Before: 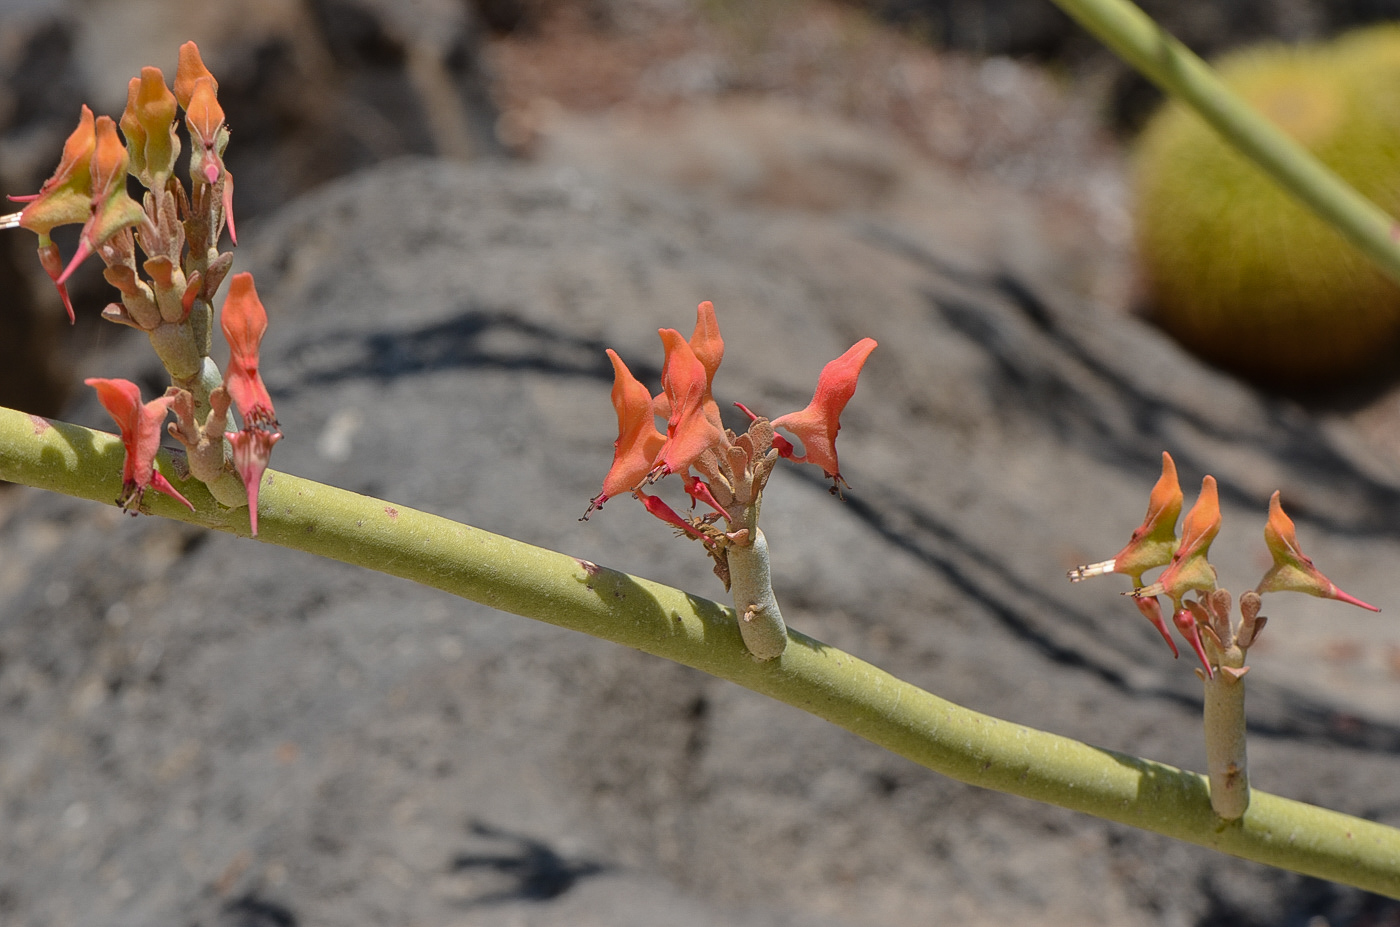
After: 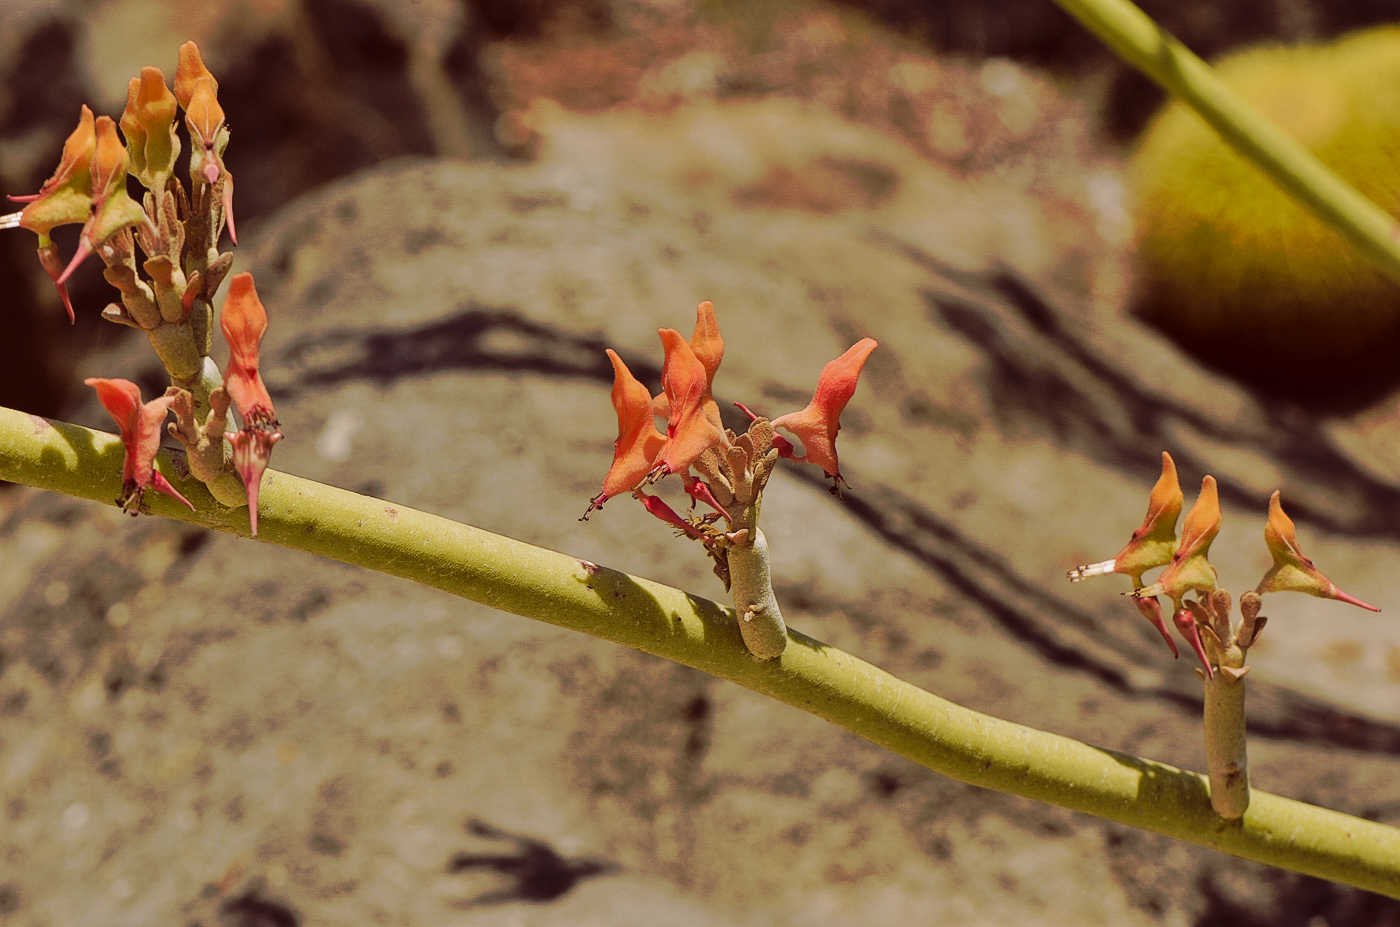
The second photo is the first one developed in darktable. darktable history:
tone curve: curves: ch0 [(0, 0) (0.003, 0.003) (0.011, 0.01) (0.025, 0.023) (0.044, 0.042) (0.069, 0.065) (0.1, 0.094) (0.136, 0.128) (0.177, 0.167) (0.224, 0.211) (0.277, 0.261) (0.335, 0.315) (0.399, 0.375) (0.468, 0.44) (0.543, 0.56) (0.623, 0.637) (0.709, 0.72) (0.801, 0.808) (0.898, 0.901) (1, 1)], preserve colors none
color look up table: target L [92.94, 92.55, 88.13, 85.84, 73.16, 67.73, 65.51, 67.73, 55.67, 42.6, 41.95, 42.66, 27.65, 10.11, 4.795, 200, 84.16, 82.79, 72.41, 68.95, 67.46, 62.79, 49.94, 49.54, 48.34, 45.39, 15.95, 16.07, 12.61, 91.81, 83.36, 69.15, 59.34, 64.62, 50, 75.81, 59.55, 61.95, 42.73, 31.48, 30.13, 38.99, 20.74, 5.055, 4.322, 87.63, 82.01, 67.23, 24.64], target a [2.386, -1.241, -20.98, -27.41, -7.475, -30.24, -43.12, -8.313, -7.606, -30.46, -35.43, 1.063, -11.61, 2.823, 11.64, 0, 9.162, 5.362, 23.47, 29.34, 7.689, 48.77, 74.29, 47.77, 22.74, 60.24, 19.55, 15.84, 30.75, 7.136, 14.2, 39.68, 29.17, 11.17, 65.18, 21.3, 21.76, 15.32, 5.977, 46.76, 33.36, 43.66, 44.21, 18.75, 17.4, -7.18, 5.63, 1.555, 8.523], target b [4.063, 35.8, 70.69, 19.05, 73.6, 47.28, 64.72, 16.89, 58.95, 37.93, 45.72, 45.53, 17.09, 13.44, 3.332, 0, 26.13, 51.86, 55.69, 24.31, 13.68, 9.334, 55.37, 58.77, 31.09, 21.43, 11.8, 22.31, 17.4, -2.196, -11.62, -21.48, -1.071, -4.419, -10.86, -24.15, -14.76, -18.59, 14.61, 4.777, -9.628, -45.29, -39.03, 3.036, -2.553, -1.416, -12.78, -6.875, -2.146], num patches 49
